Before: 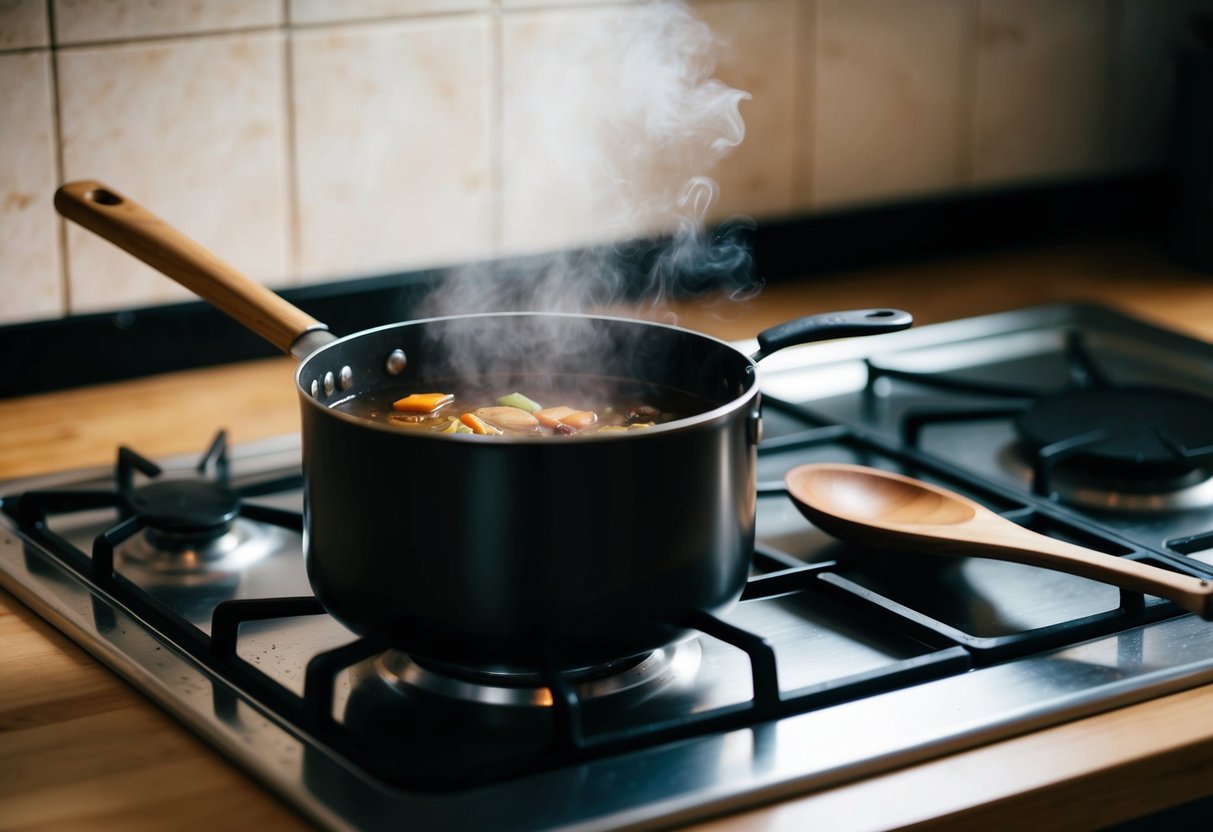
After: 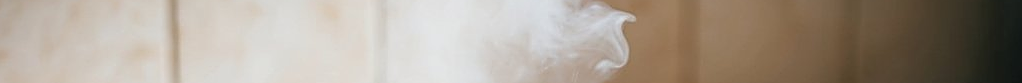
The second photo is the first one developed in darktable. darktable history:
crop and rotate: left 9.644%, top 9.491%, right 6.021%, bottom 80.509%
sharpen: amount 1
